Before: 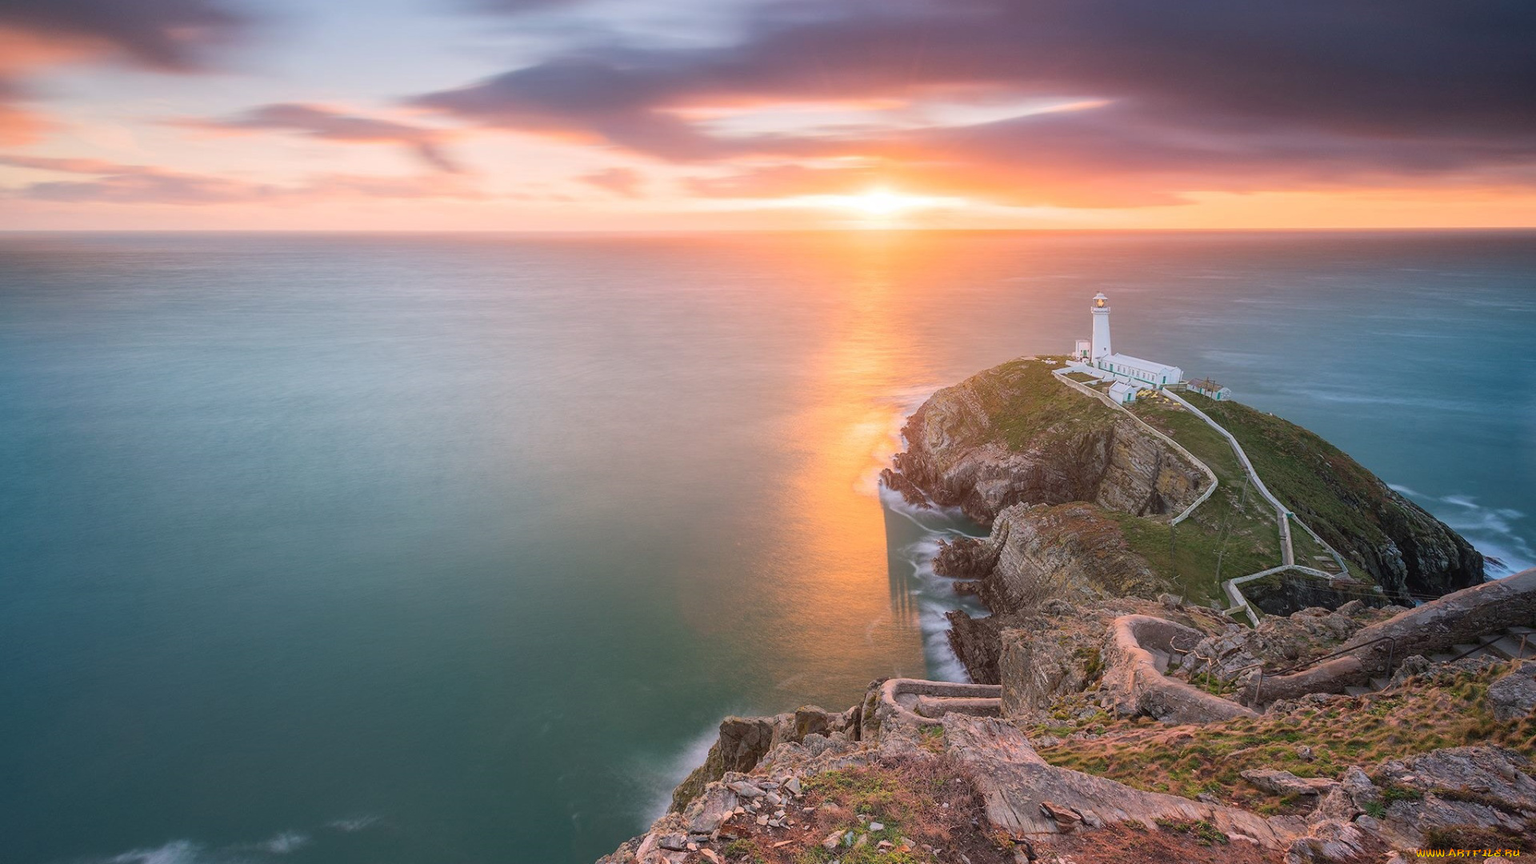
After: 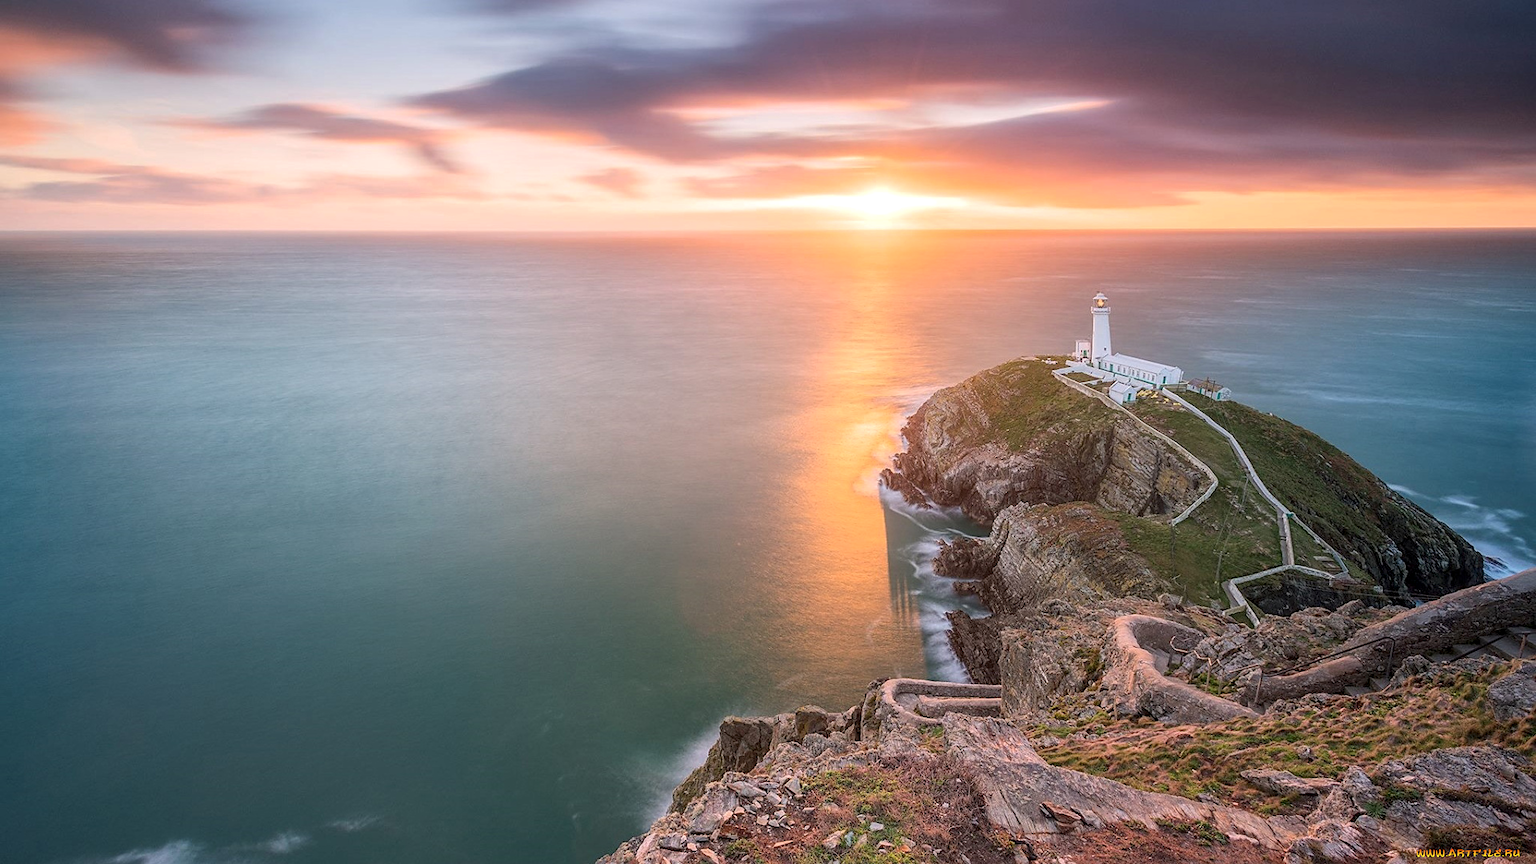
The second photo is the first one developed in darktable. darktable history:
sharpen: radius 1.864, amount 0.398, threshold 1.271
local contrast: on, module defaults
